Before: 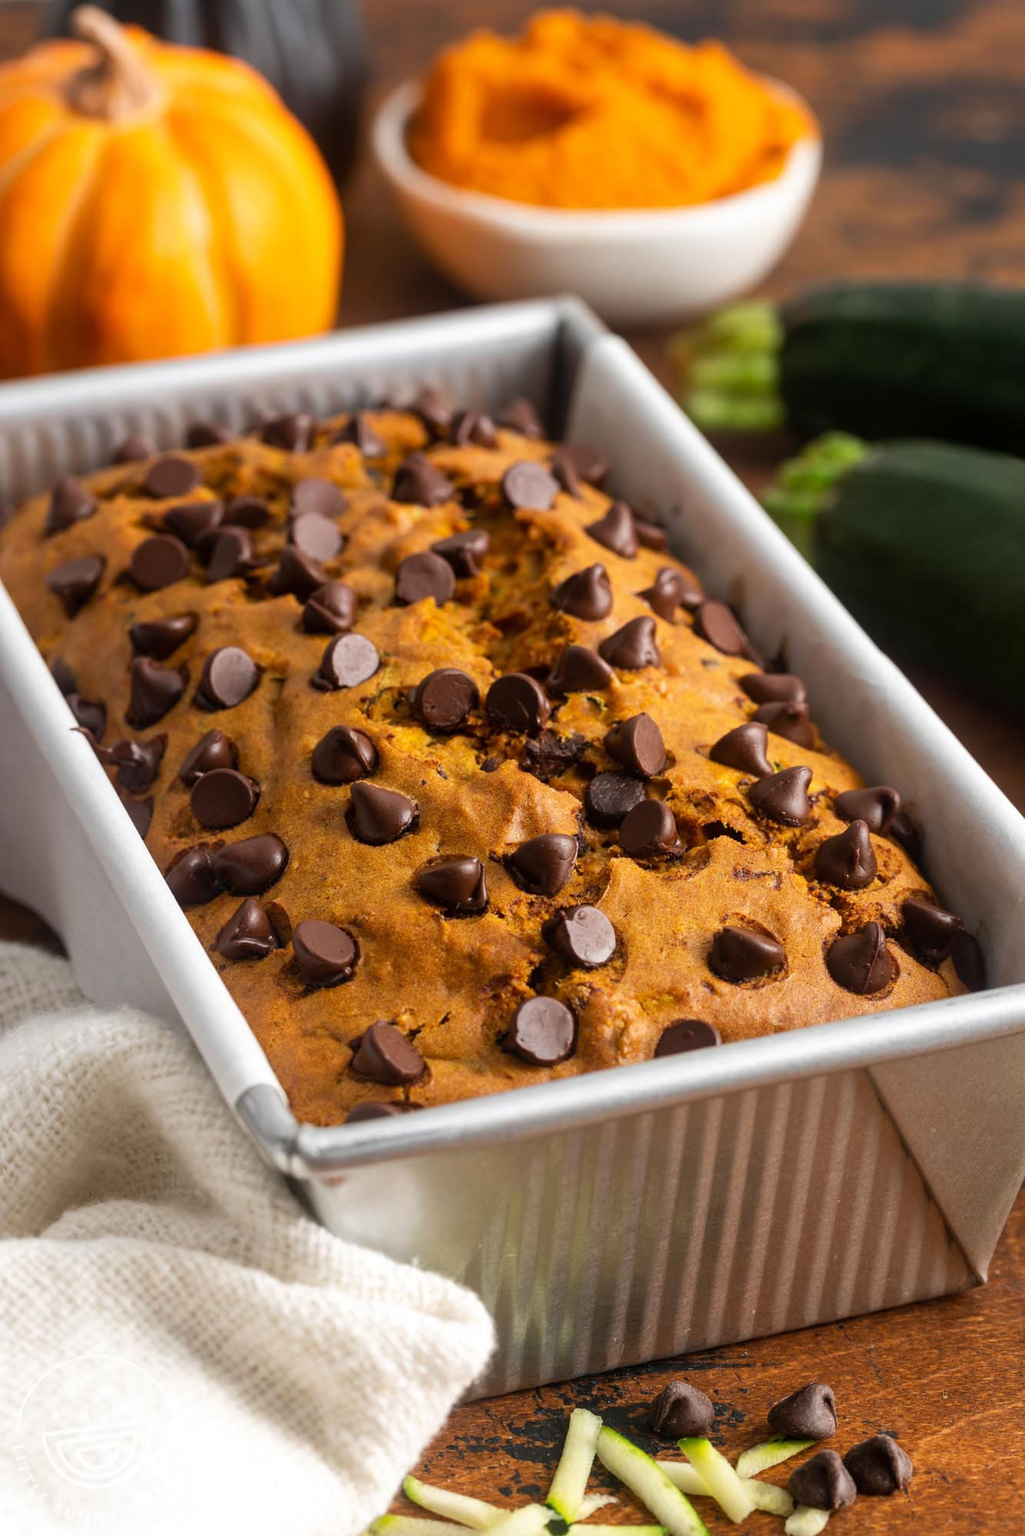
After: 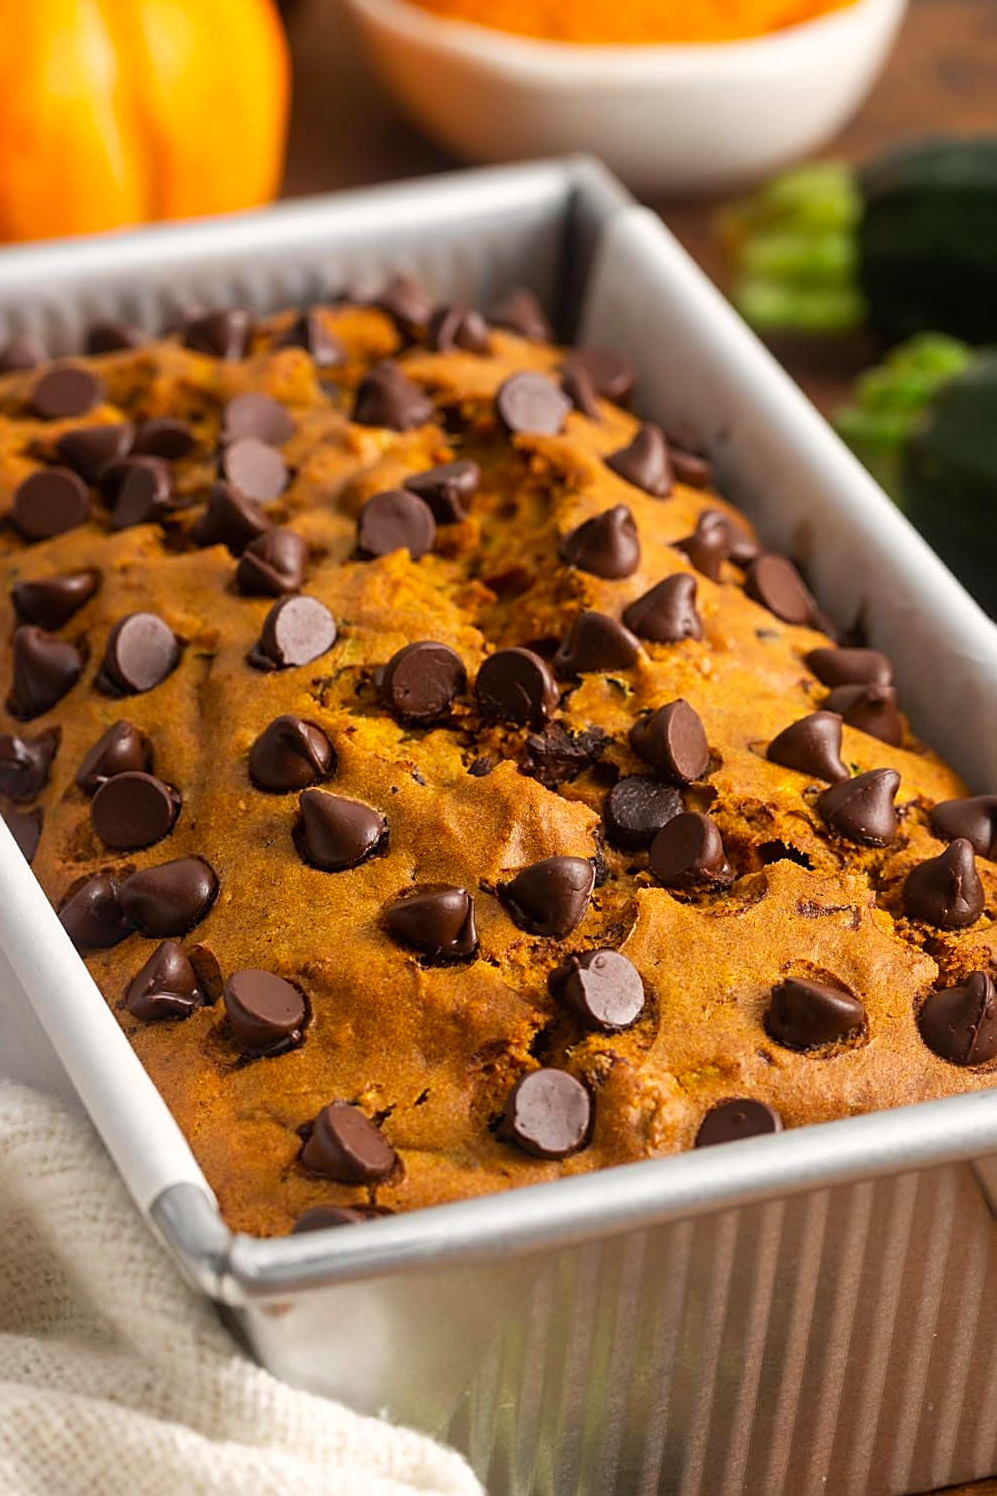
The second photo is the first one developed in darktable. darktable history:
sharpen: on, module defaults
color correction: highlights a* 0.798, highlights b* 2.77, saturation 1.09
crop and rotate: left 11.83%, top 11.473%, right 13.375%, bottom 13.694%
